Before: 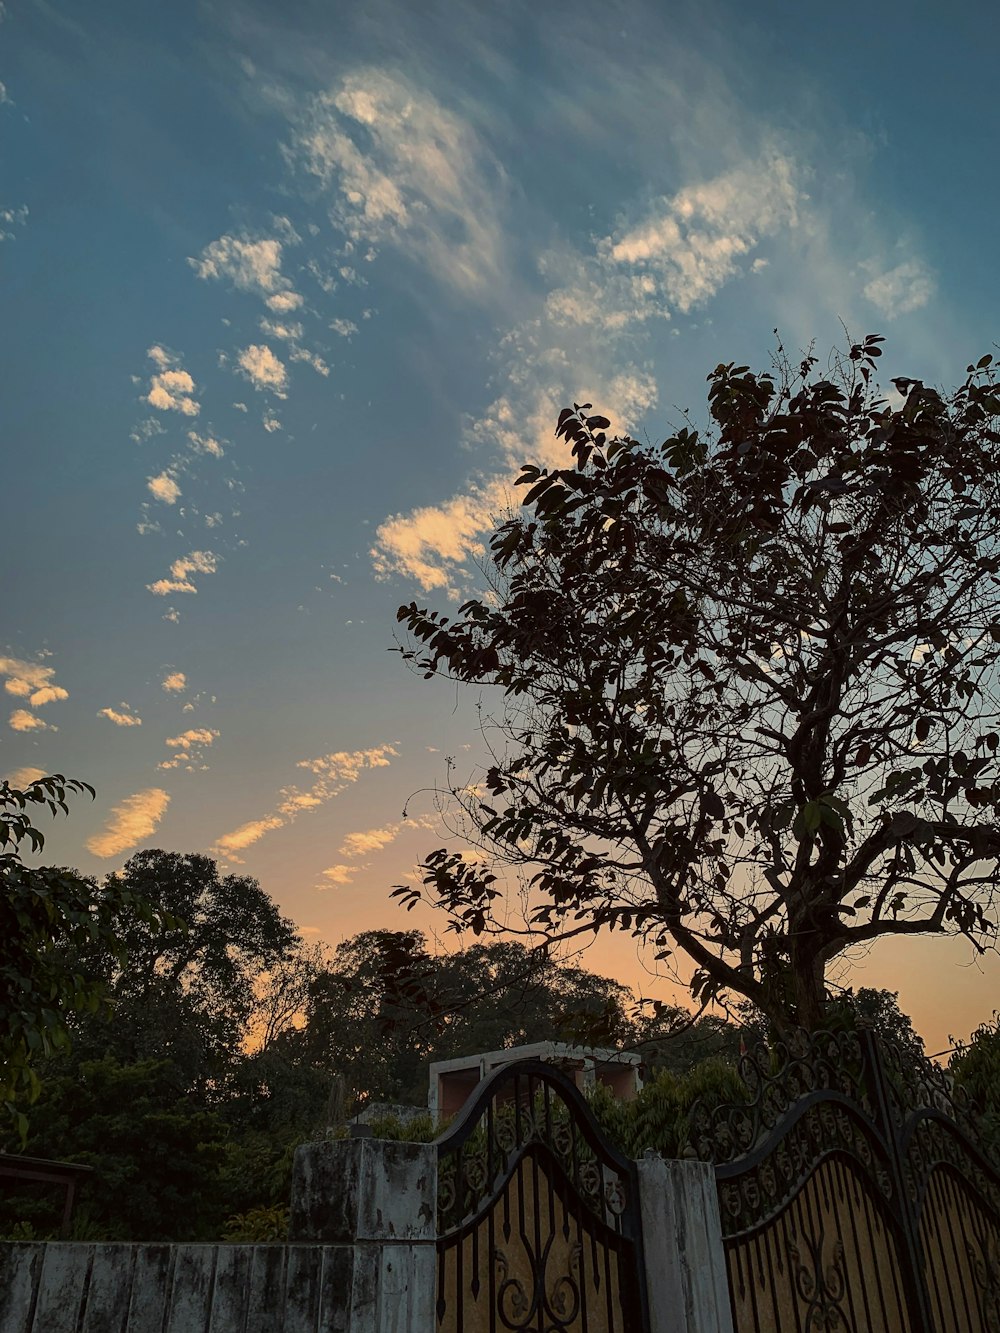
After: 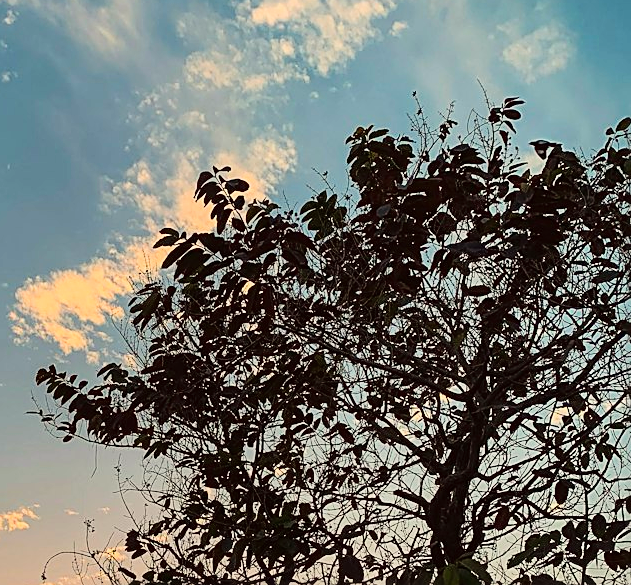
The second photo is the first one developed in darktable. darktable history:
tone curve: curves: ch0 [(0, 0.005) (0.103, 0.097) (0.18, 0.22) (0.4, 0.485) (0.5, 0.612) (0.668, 0.787) (0.823, 0.894) (1, 0.971)]; ch1 [(0, 0) (0.172, 0.123) (0.324, 0.253) (0.396, 0.388) (0.478, 0.461) (0.499, 0.498) (0.522, 0.528) (0.609, 0.686) (0.704, 0.818) (1, 1)]; ch2 [(0, 0) (0.411, 0.424) (0.496, 0.501) (0.515, 0.514) (0.555, 0.585) (0.641, 0.69) (1, 1)], color space Lab, linked channels, preserve colors none
crop: left 36.135%, top 17.797%, right 0.7%, bottom 38.25%
color correction: highlights b* 2.95
sharpen: on, module defaults
